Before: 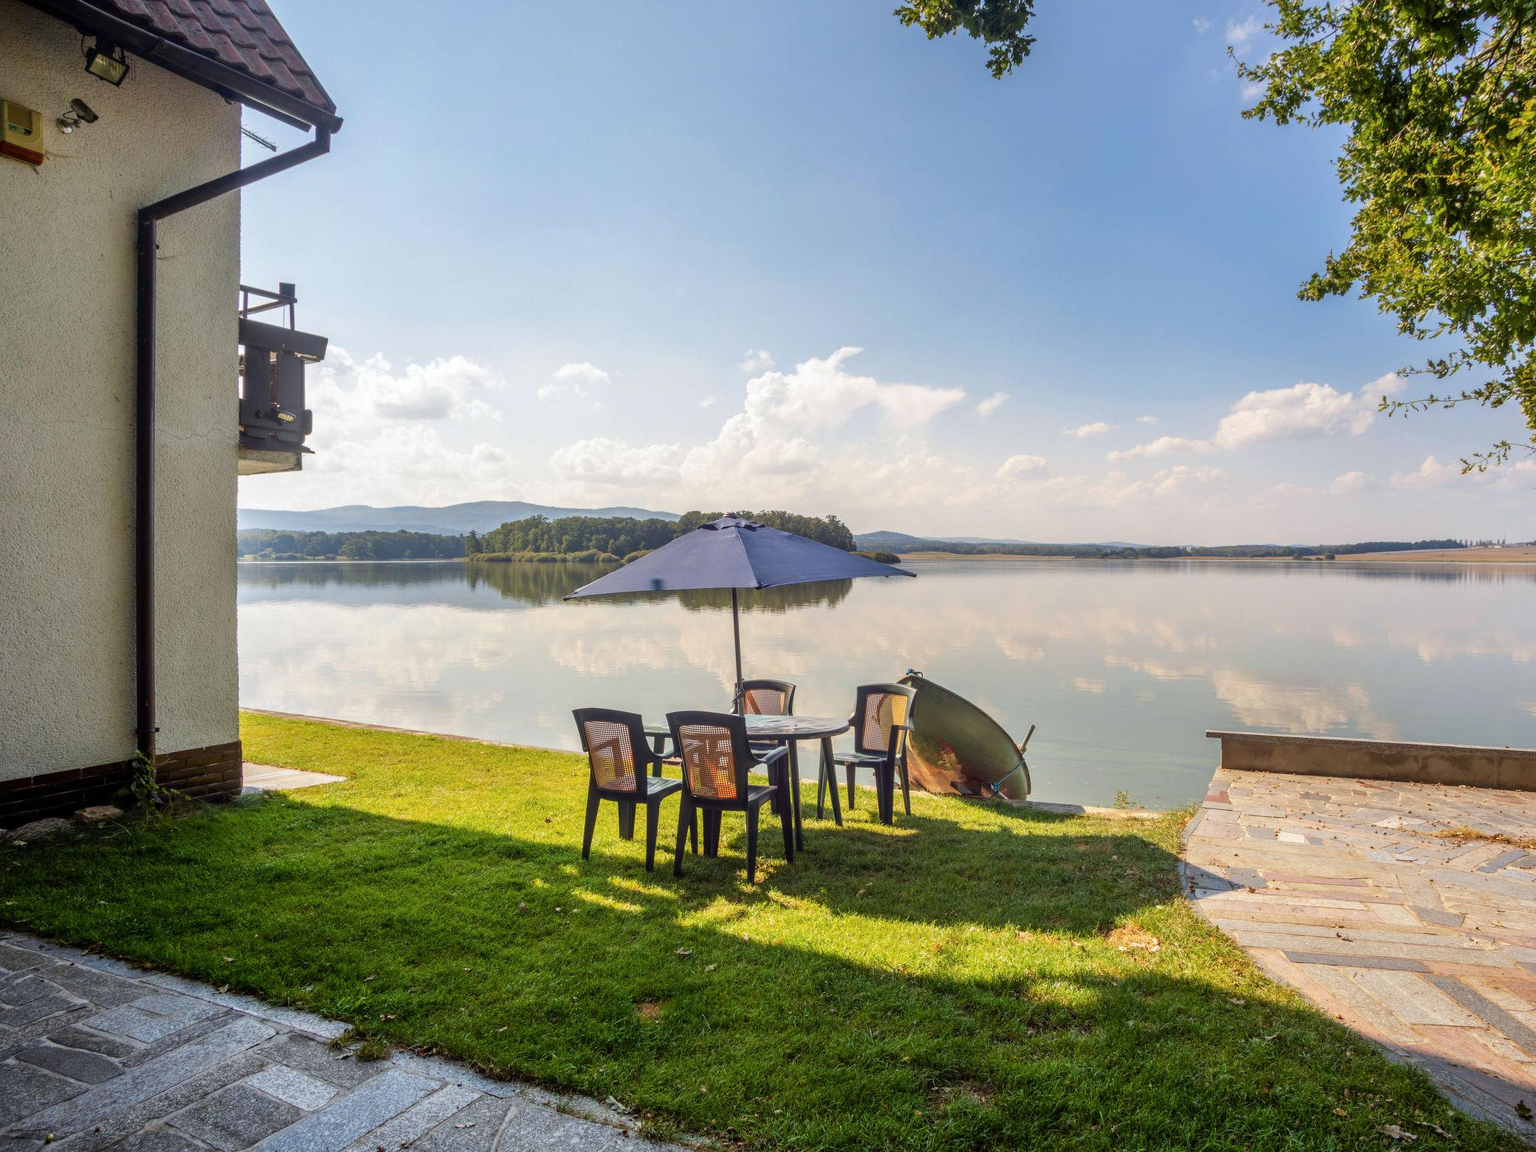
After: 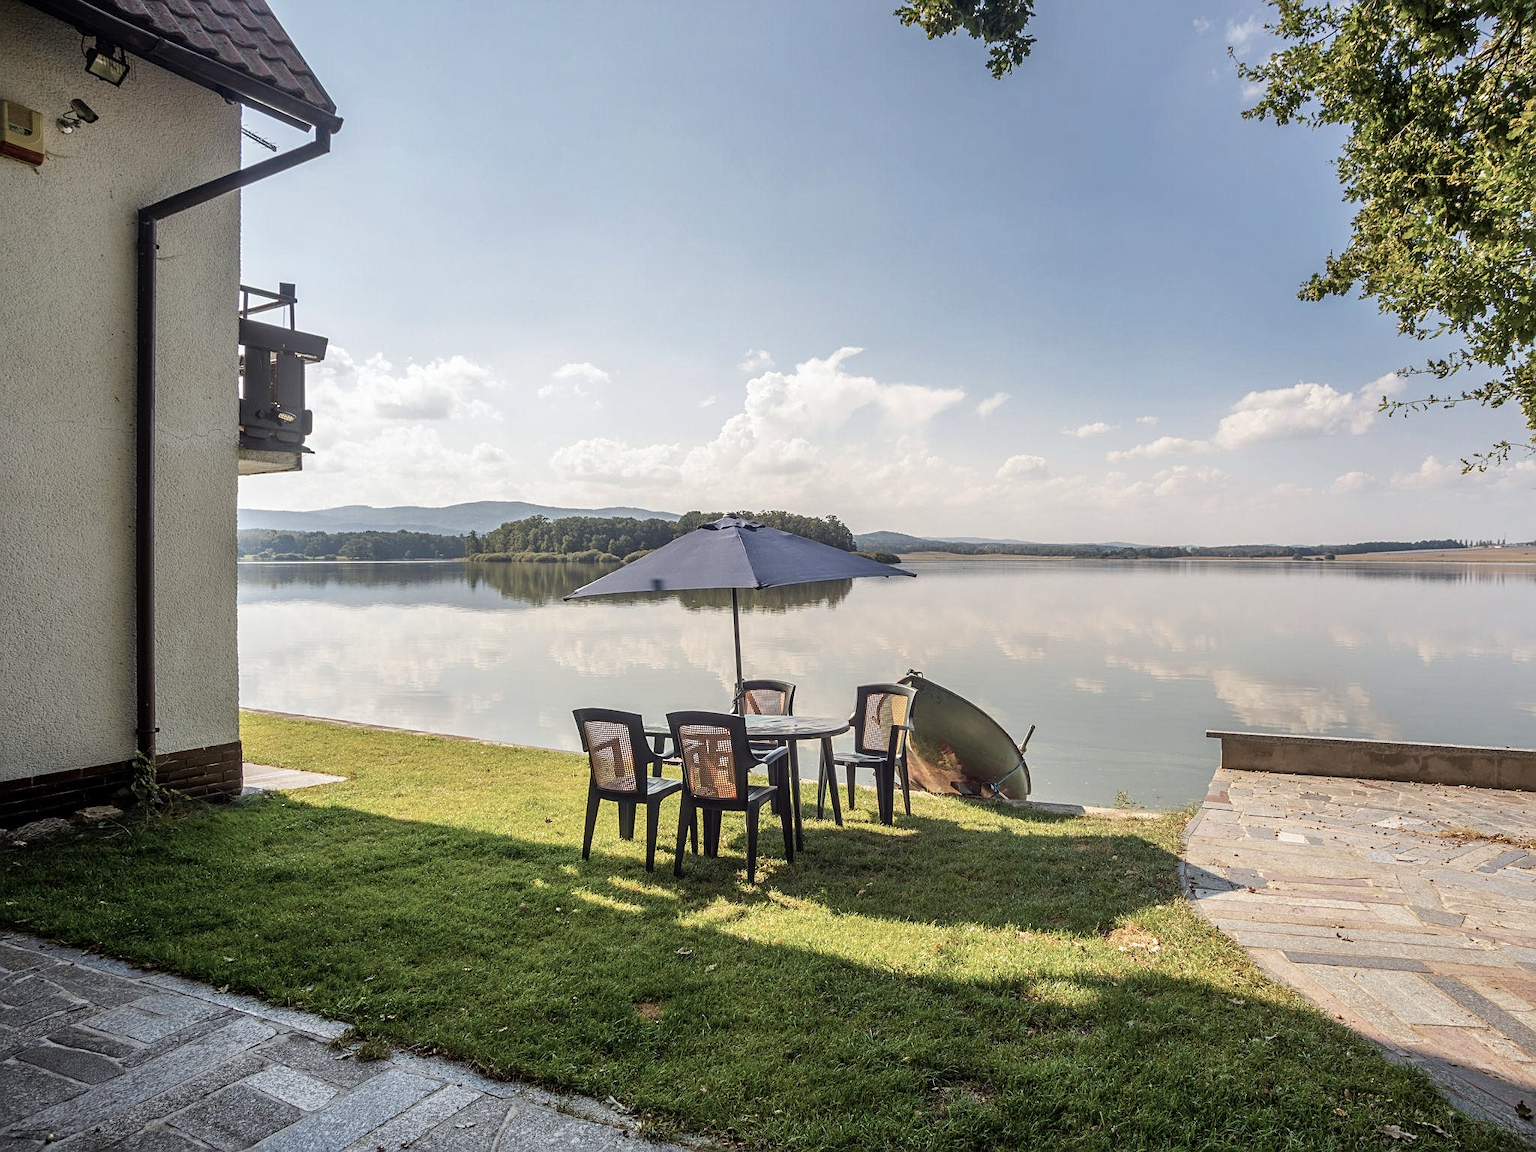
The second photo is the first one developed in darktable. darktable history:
sharpen: on, module defaults
color correction: saturation 0.57
contrast brightness saturation: contrast 0.04, saturation 0.16
